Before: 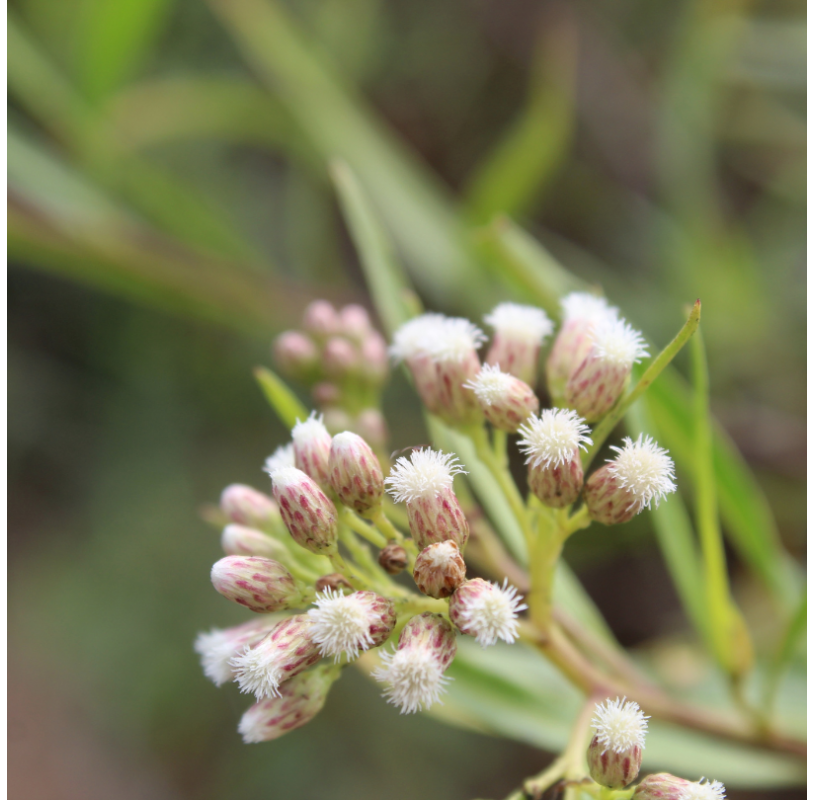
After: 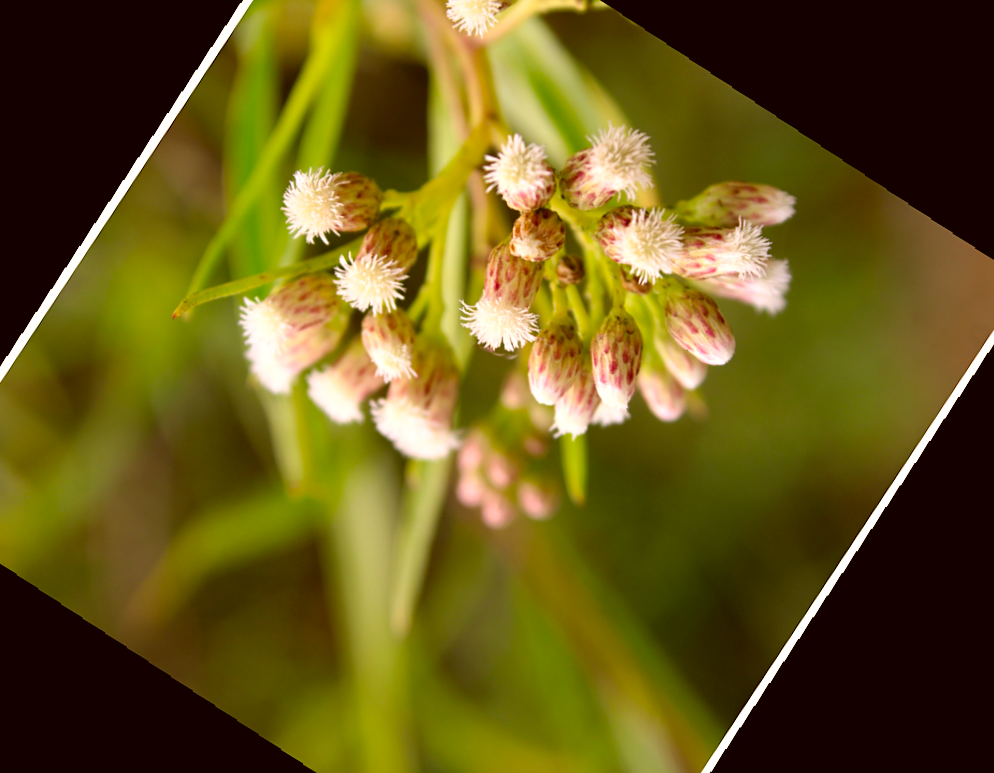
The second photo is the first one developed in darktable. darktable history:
exposure: exposure -0.064 EV, compensate highlight preservation false
sharpen: amount 0.2
color correction: highlights a* 8.98, highlights b* 15.09, shadows a* -0.49, shadows b* 26.52
color balance: lift [1, 1.001, 0.999, 1.001], gamma [1, 1.004, 1.007, 0.993], gain [1, 0.991, 0.987, 1.013], contrast 10%, output saturation 120%
crop and rotate: angle 148.68°, left 9.111%, top 15.603%, right 4.588%, bottom 17.041%
rotate and perspective: rotation 2.17°, automatic cropping off
tone equalizer: on, module defaults
